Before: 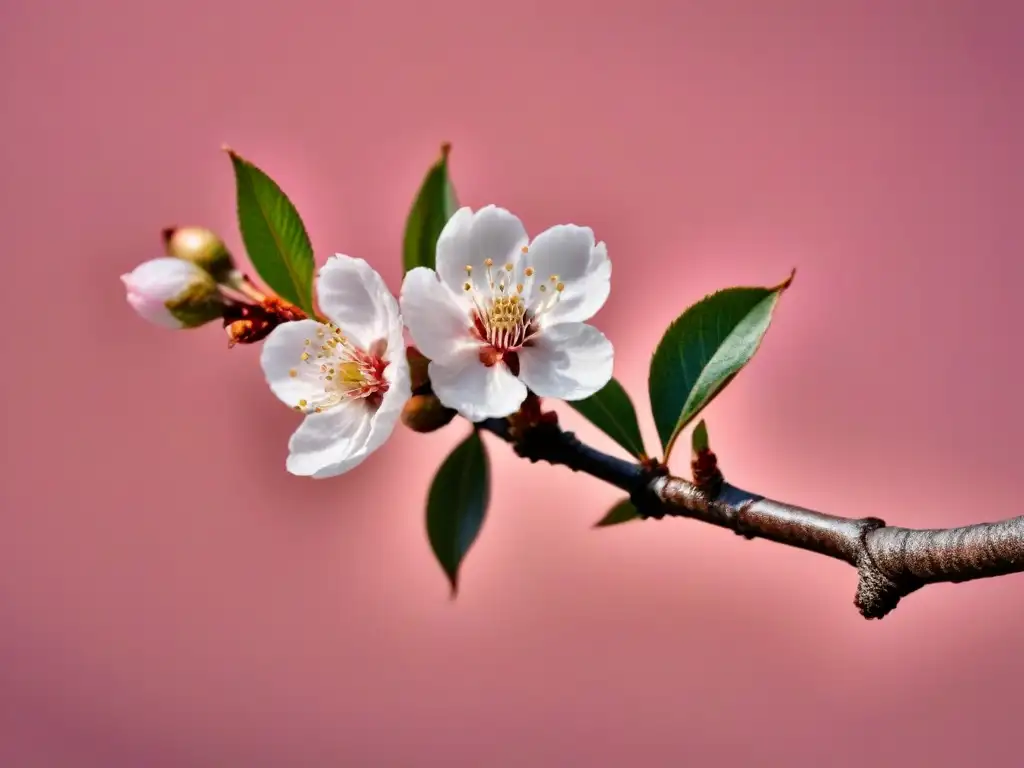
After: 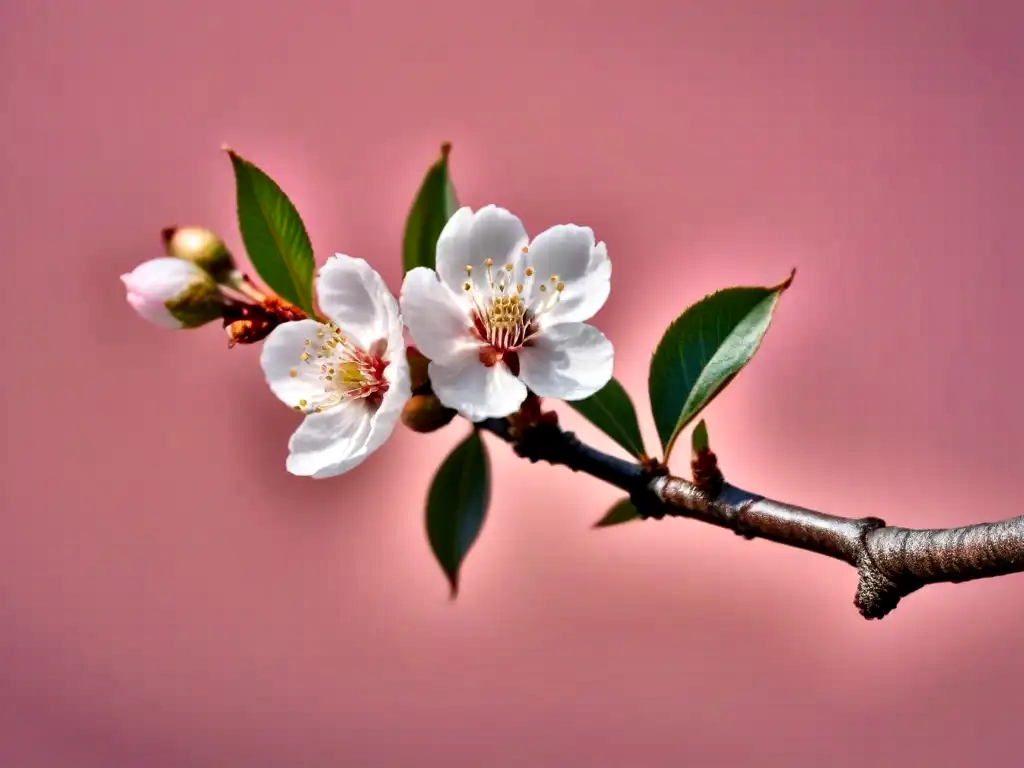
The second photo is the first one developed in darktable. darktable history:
local contrast: mode bilateral grid, contrast 21, coarseness 50, detail 150%, midtone range 0.2
